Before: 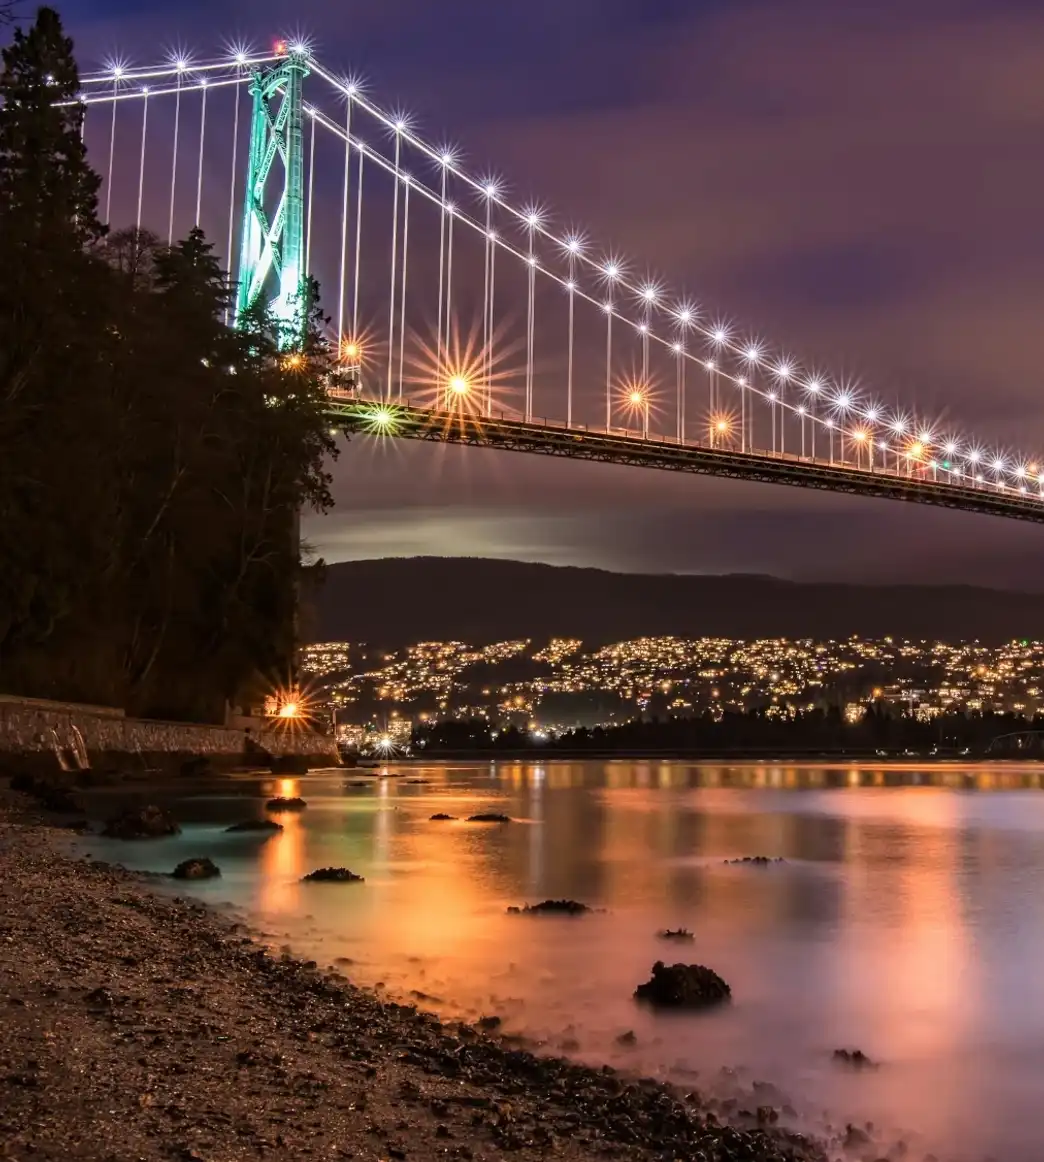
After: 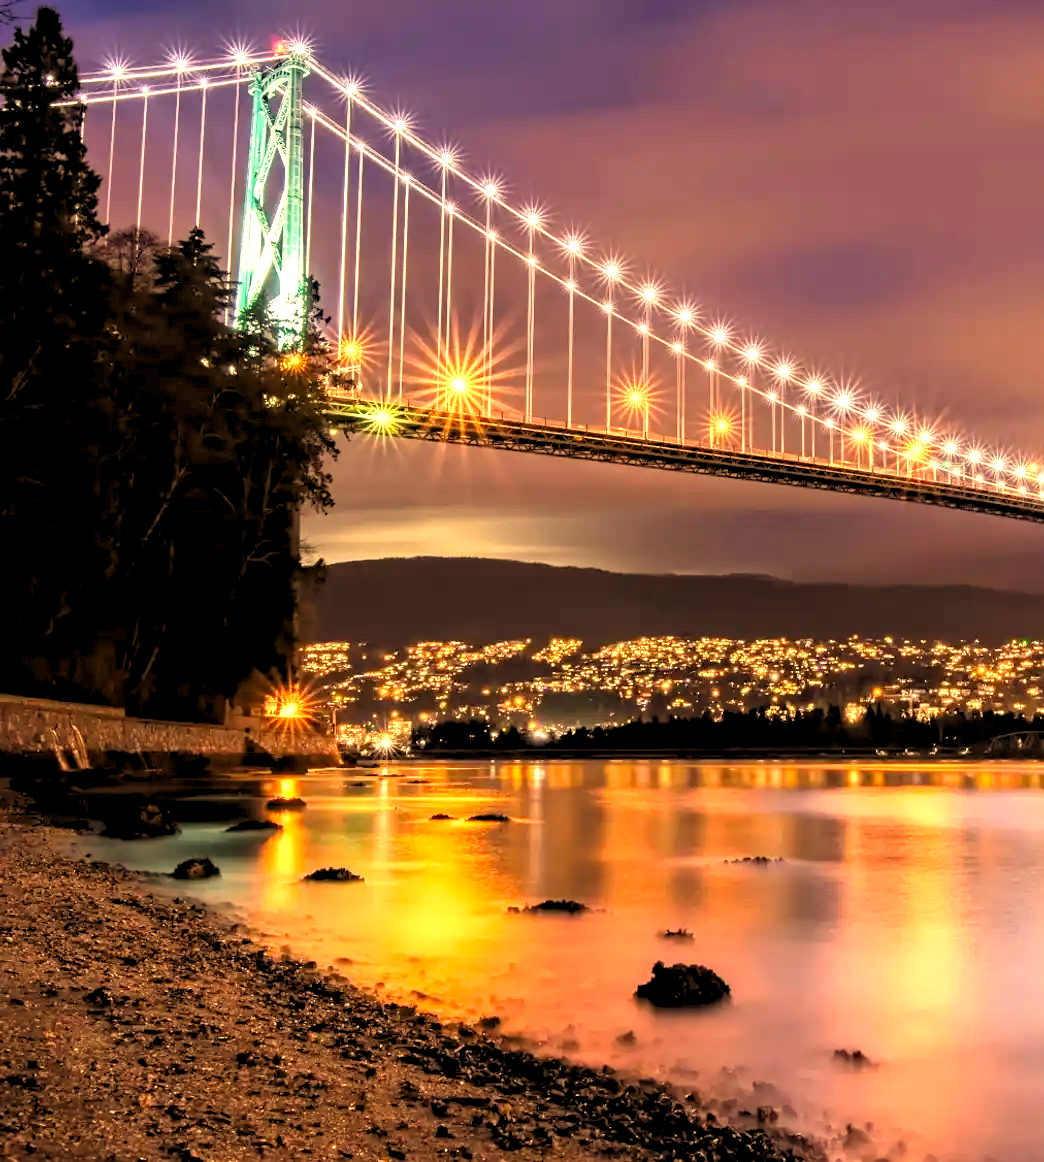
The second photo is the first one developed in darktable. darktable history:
exposure: black level correction 0, exposure 0.9 EV, compensate exposure bias true, compensate highlight preservation false
color correction: highlights a* 2.72, highlights b* 22.8
rgb levels: levels [[0.013, 0.434, 0.89], [0, 0.5, 1], [0, 0.5, 1]]
white balance: red 1.127, blue 0.943
